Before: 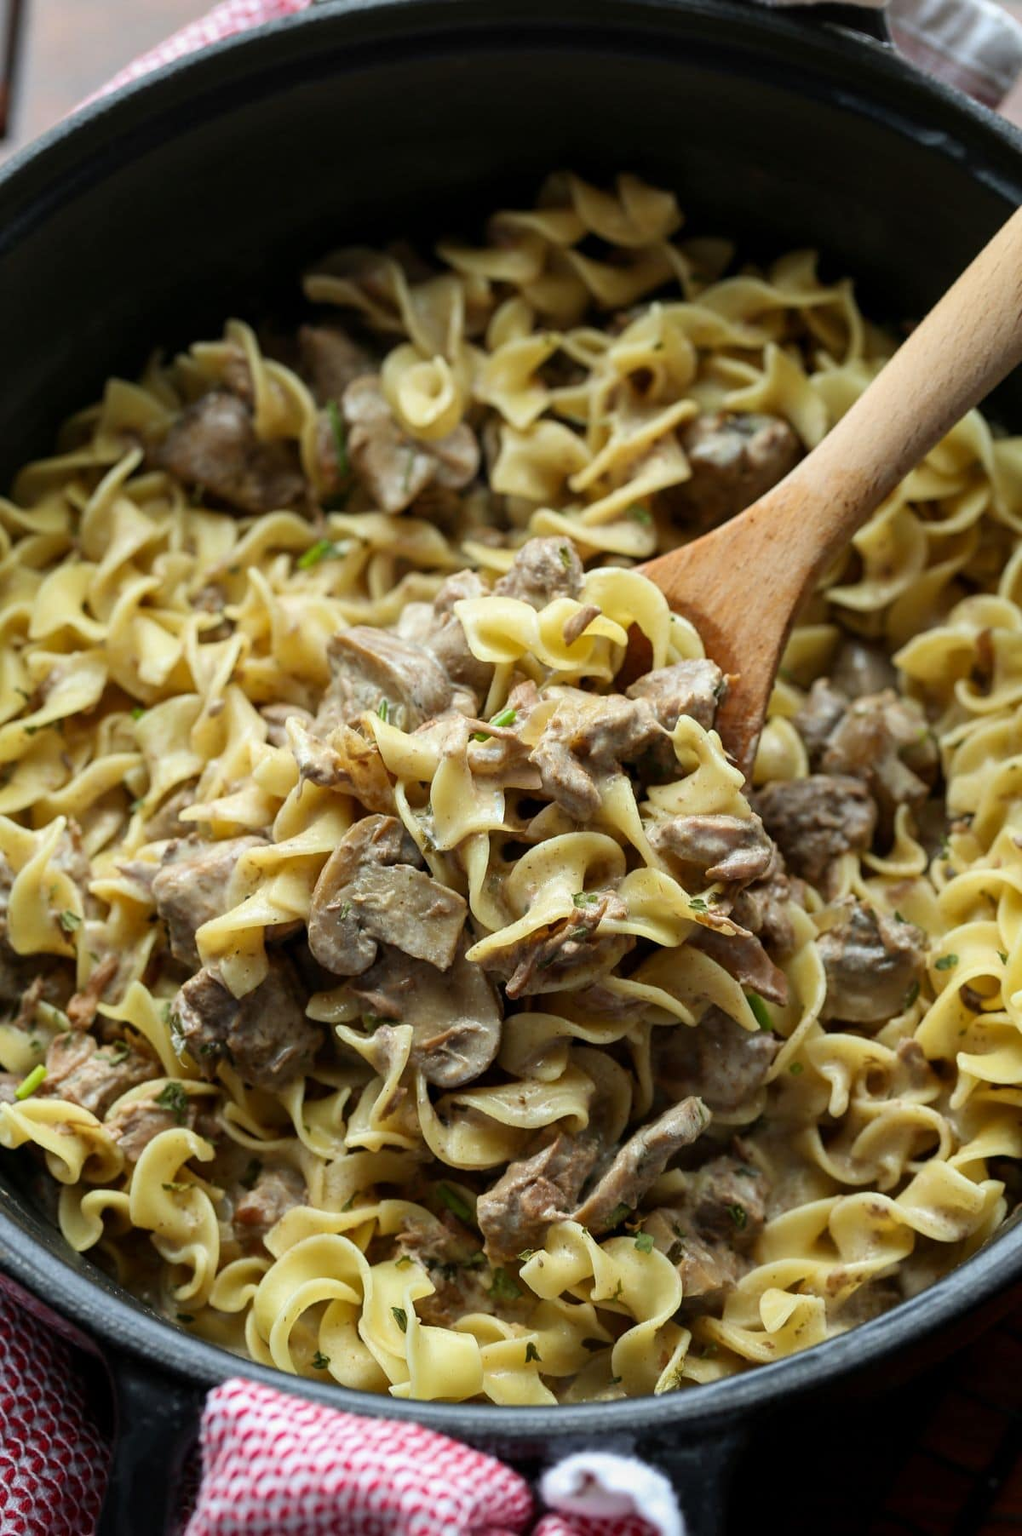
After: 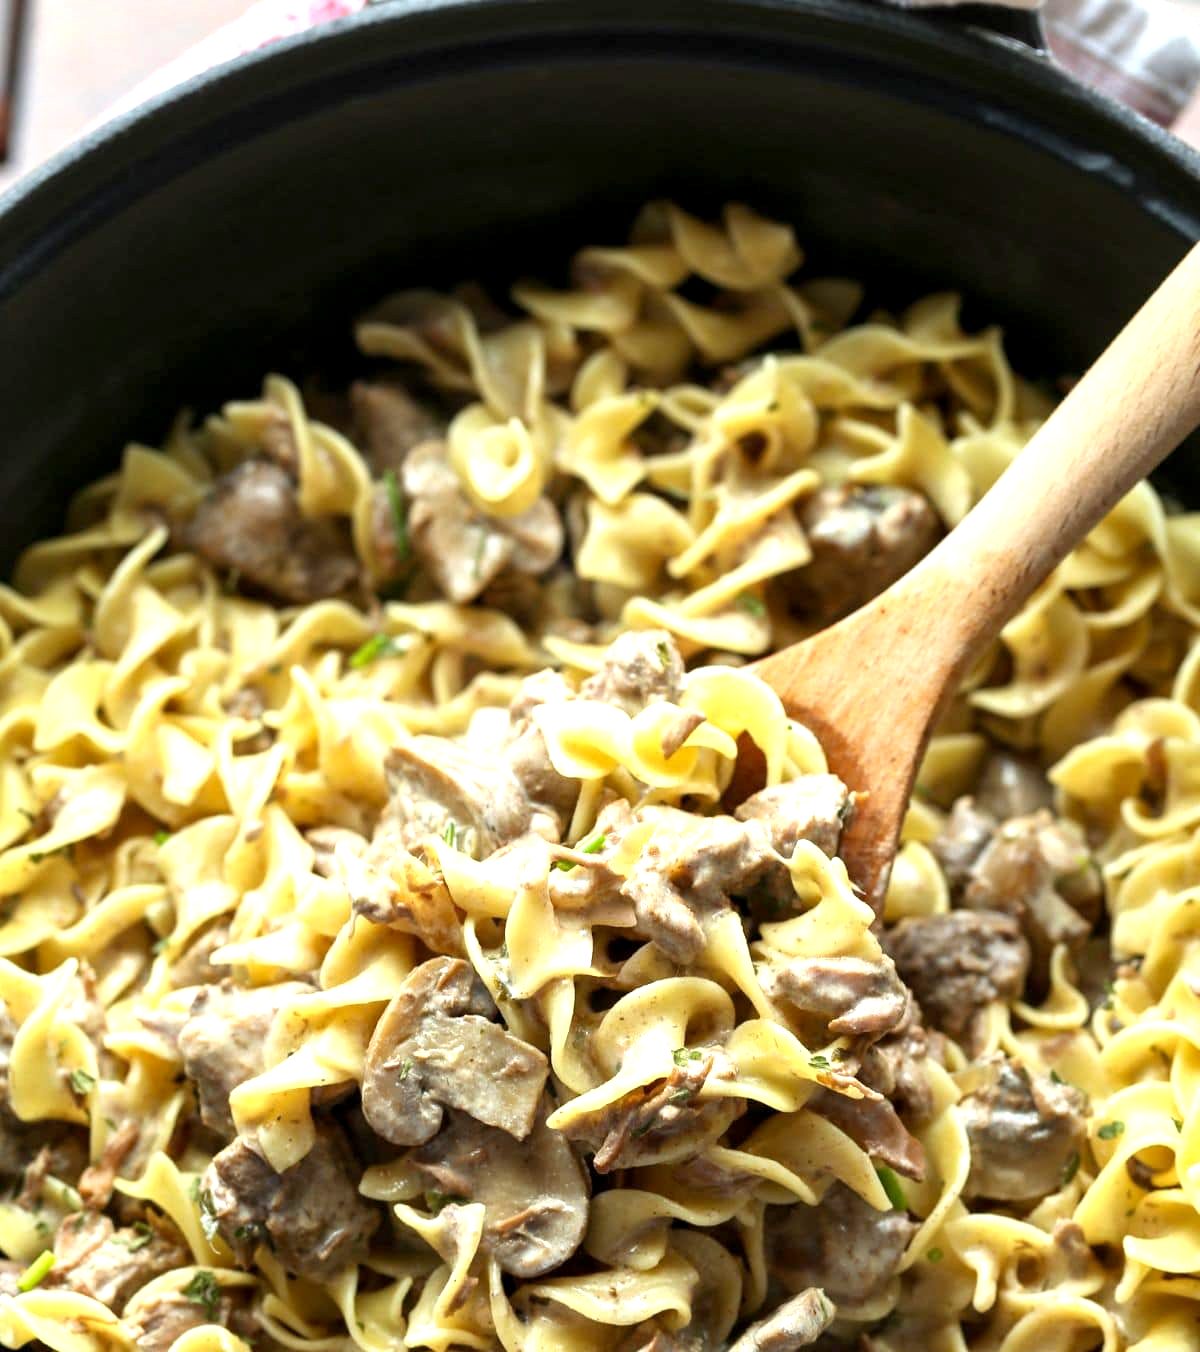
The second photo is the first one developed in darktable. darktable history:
crop: bottom 24.967%
exposure: black level correction 0.001, exposure 1.05 EV, compensate exposure bias true, compensate highlight preservation false
